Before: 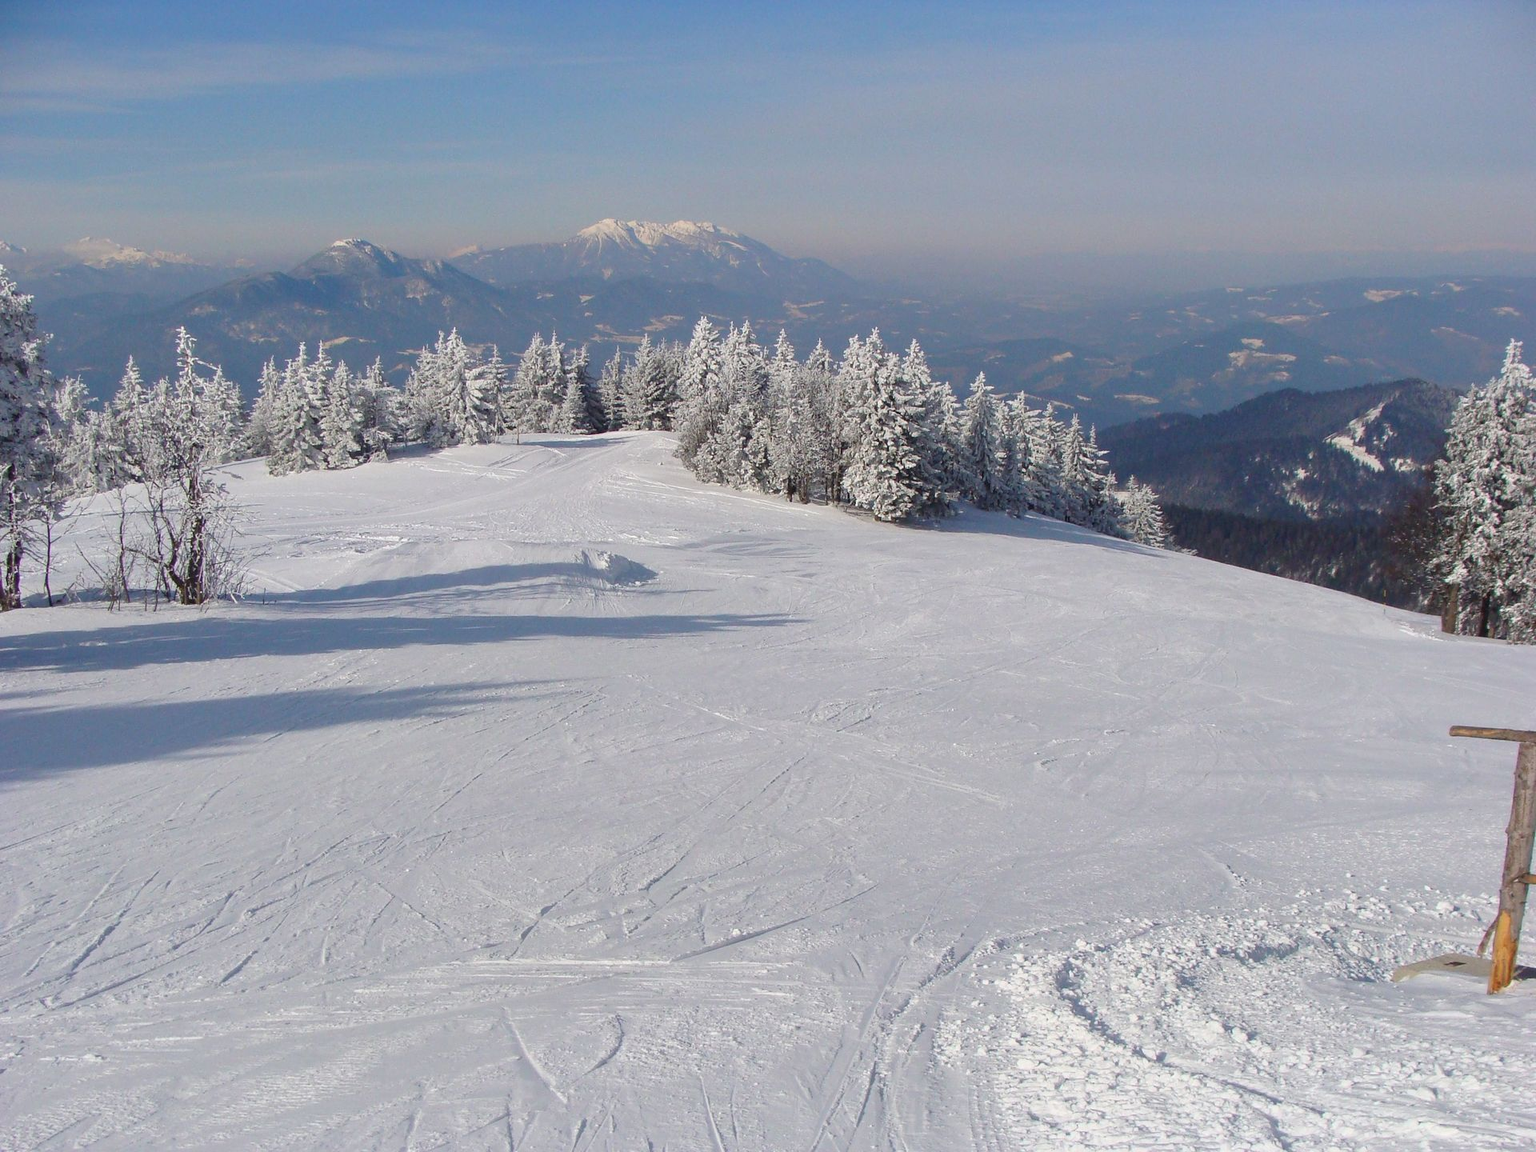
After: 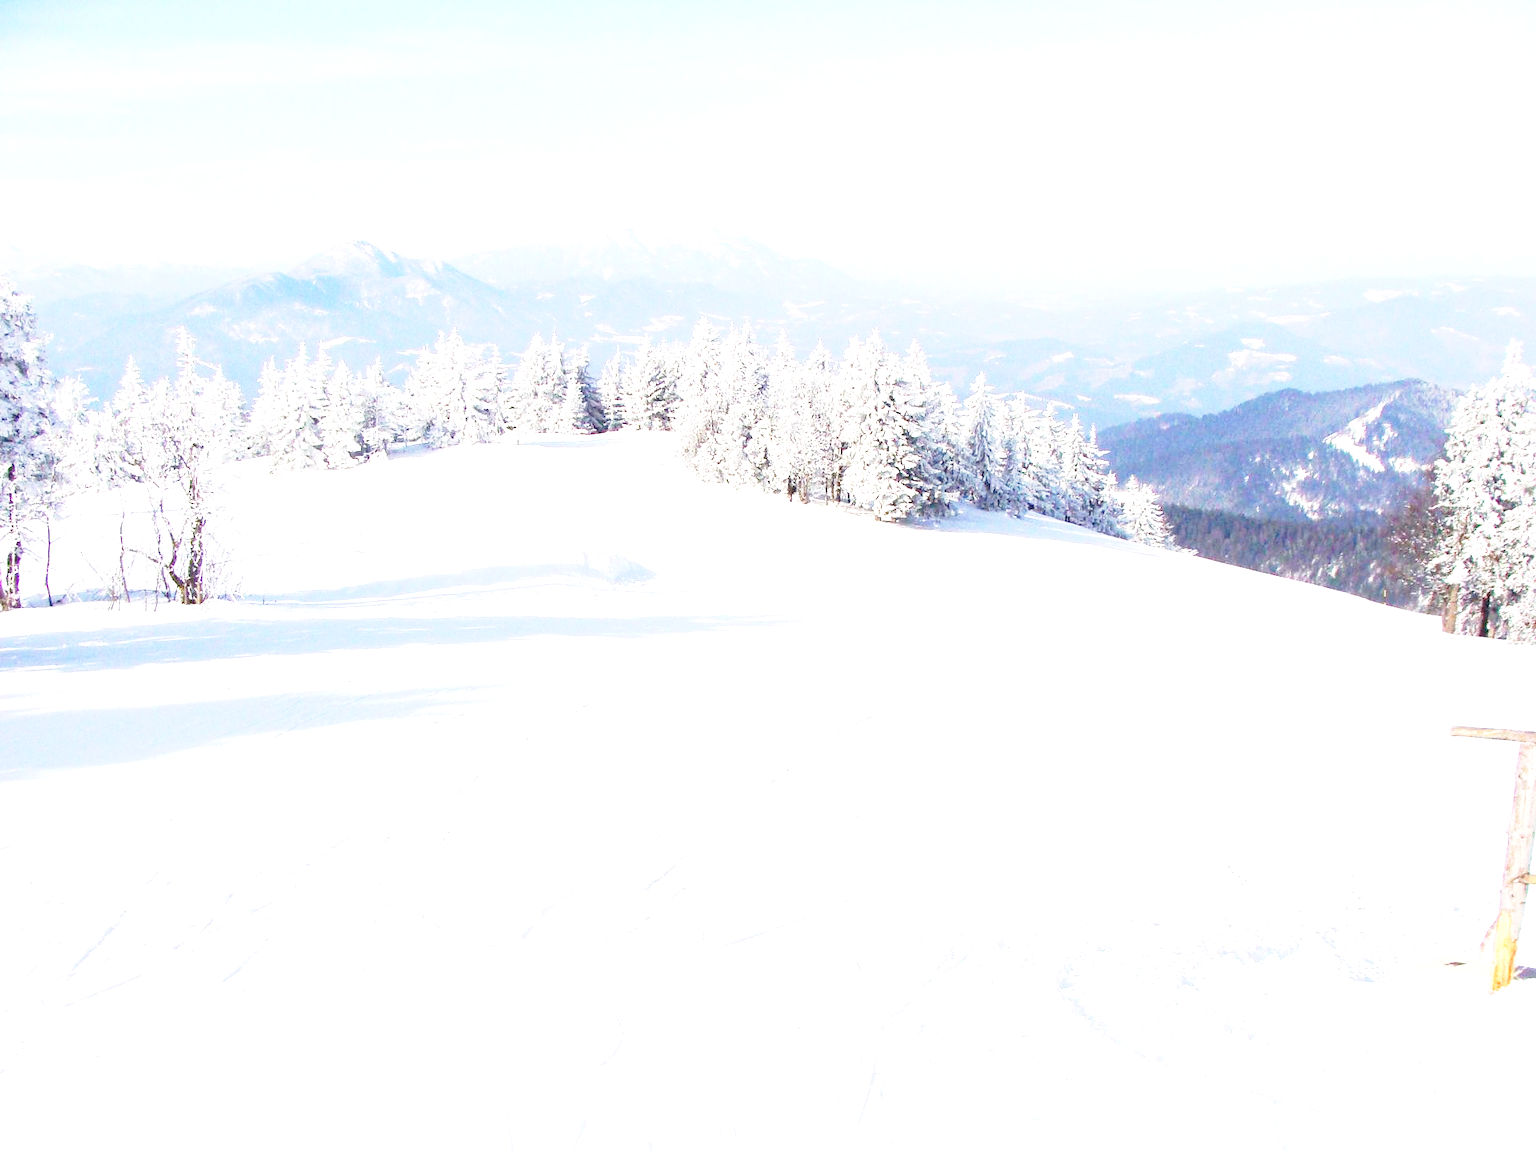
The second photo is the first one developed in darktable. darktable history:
base curve: curves: ch0 [(0, 0) (0.028, 0.03) (0.121, 0.232) (0.46, 0.748) (0.859, 0.968) (1, 1)], preserve colors none
exposure: black level correction 0.001, exposure 2 EV, compensate highlight preservation false
